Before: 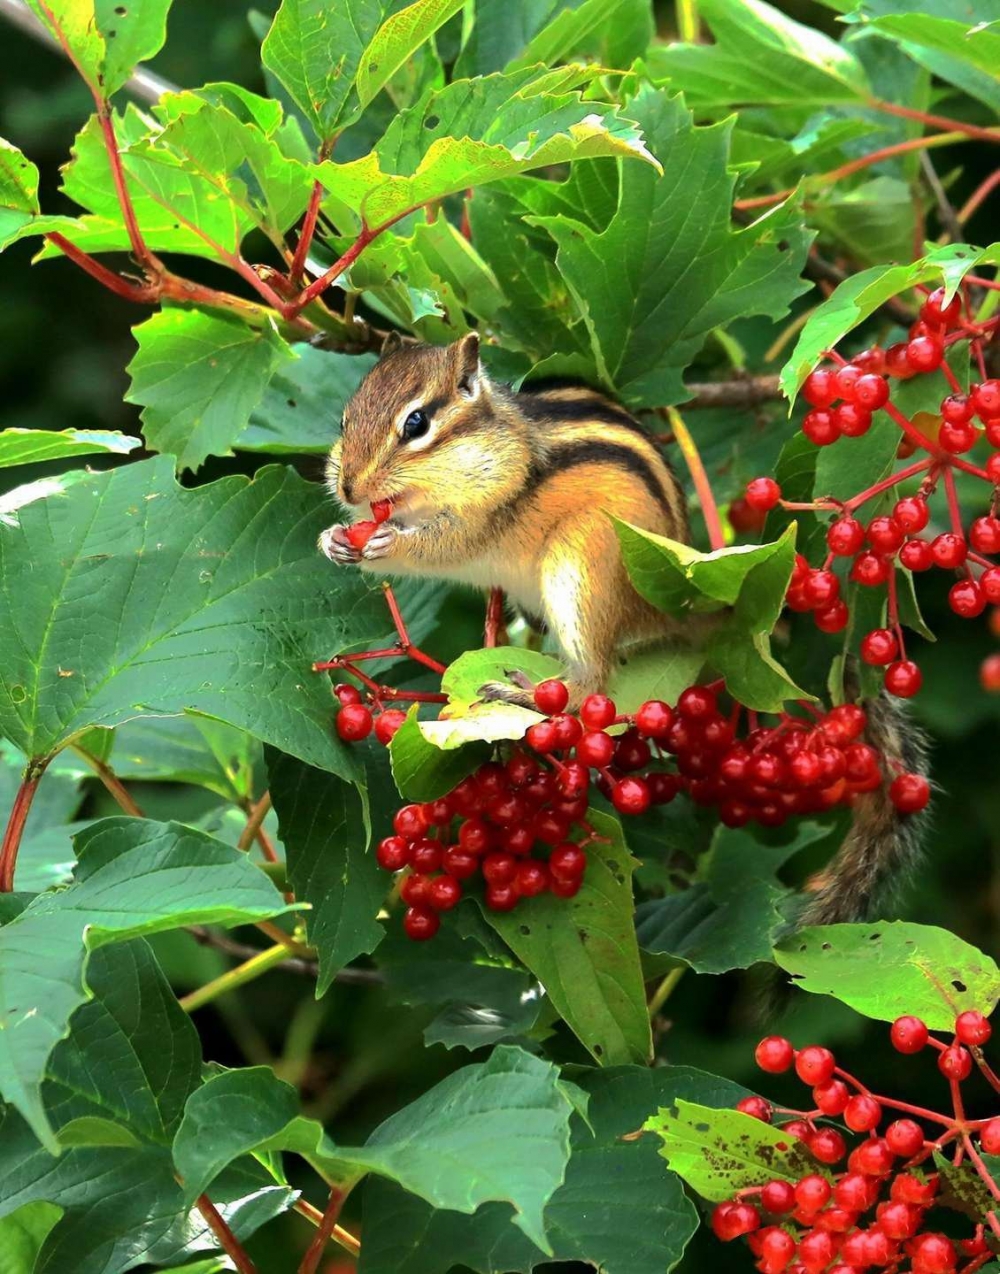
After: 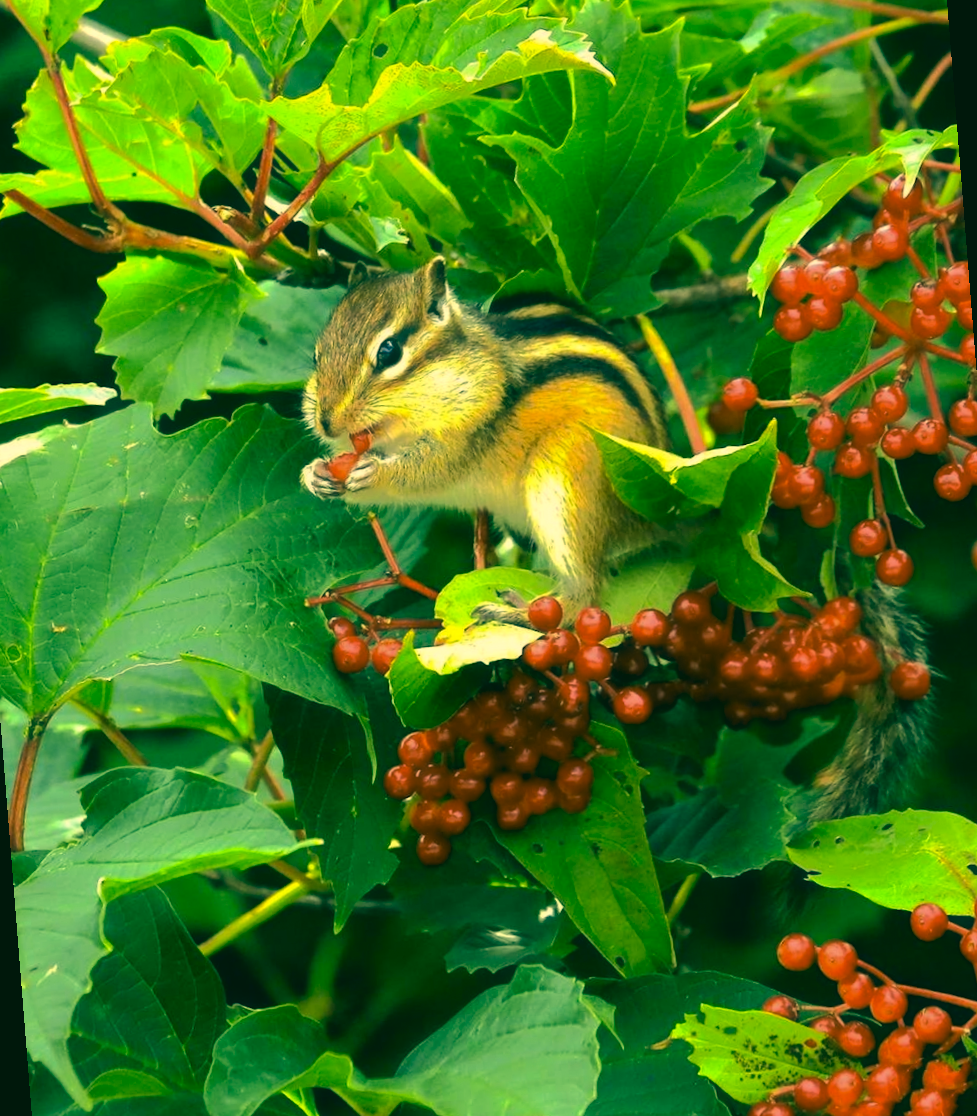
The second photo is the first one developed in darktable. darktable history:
haze removal: strength -0.1, adaptive false
rotate and perspective: rotation -4.57°, crop left 0.054, crop right 0.944, crop top 0.087, crop bottom 0.914
color correction: highlights a* 1.83, highlights b* 34.02, shadows a* -36.68, shadows b* -5.48
